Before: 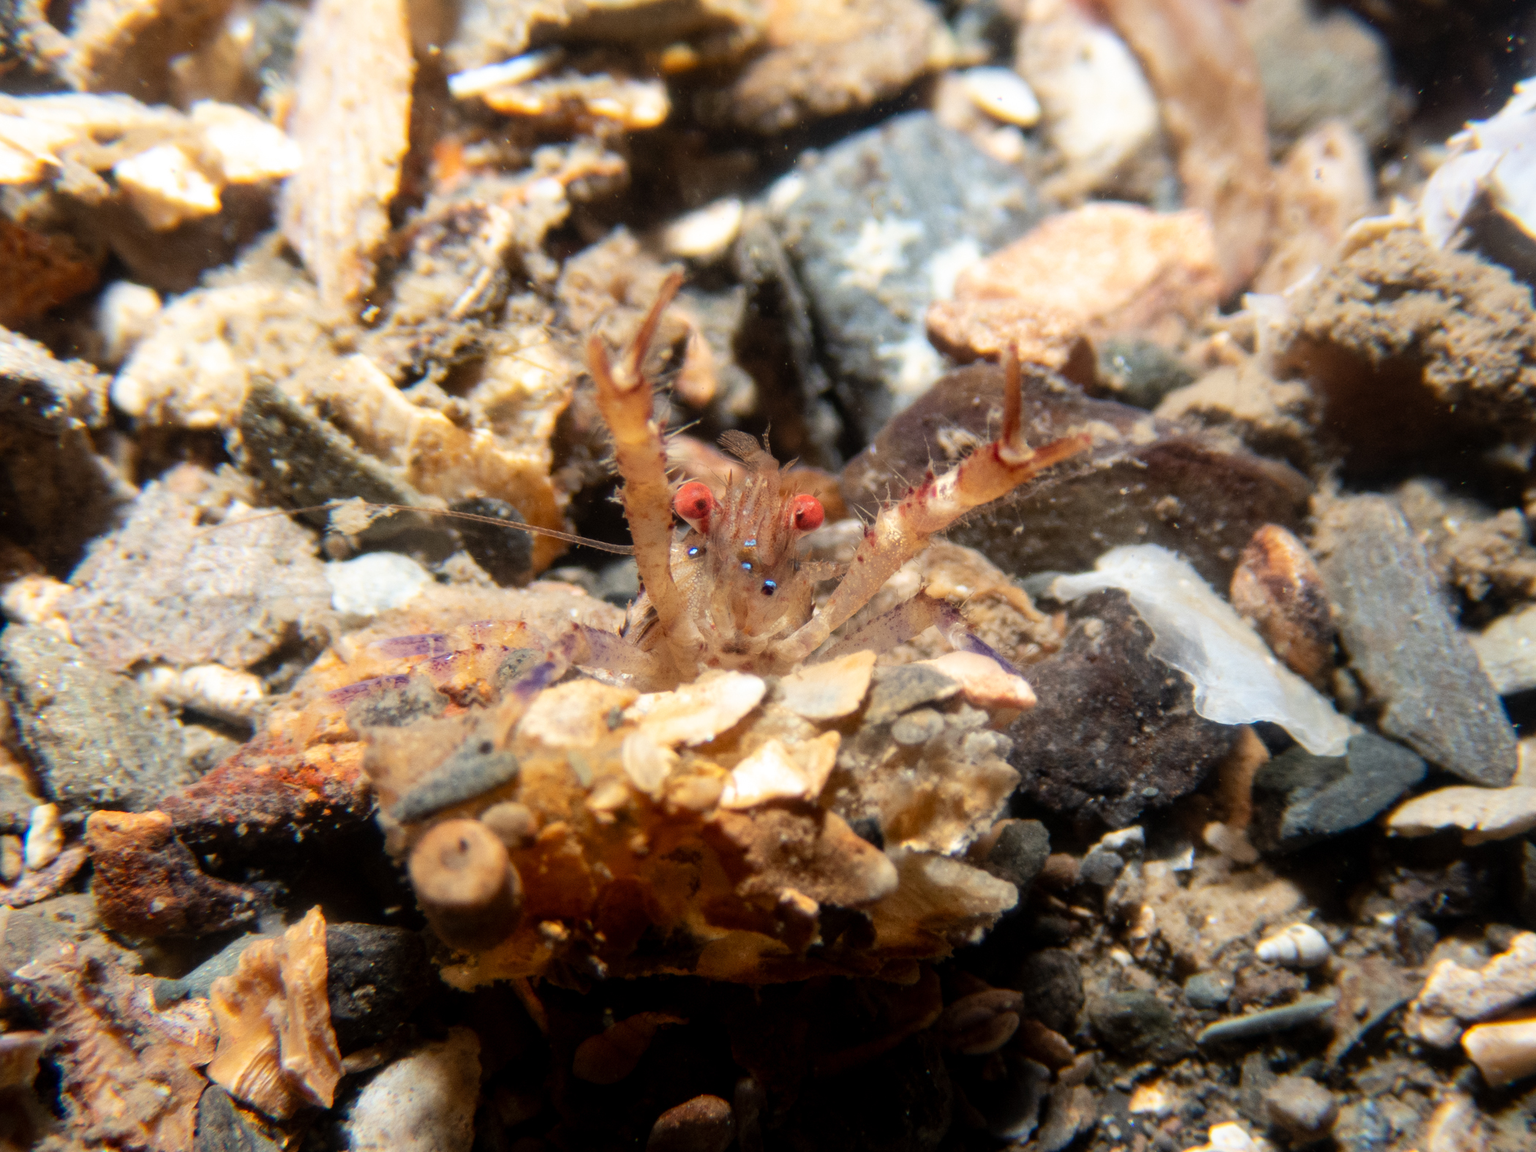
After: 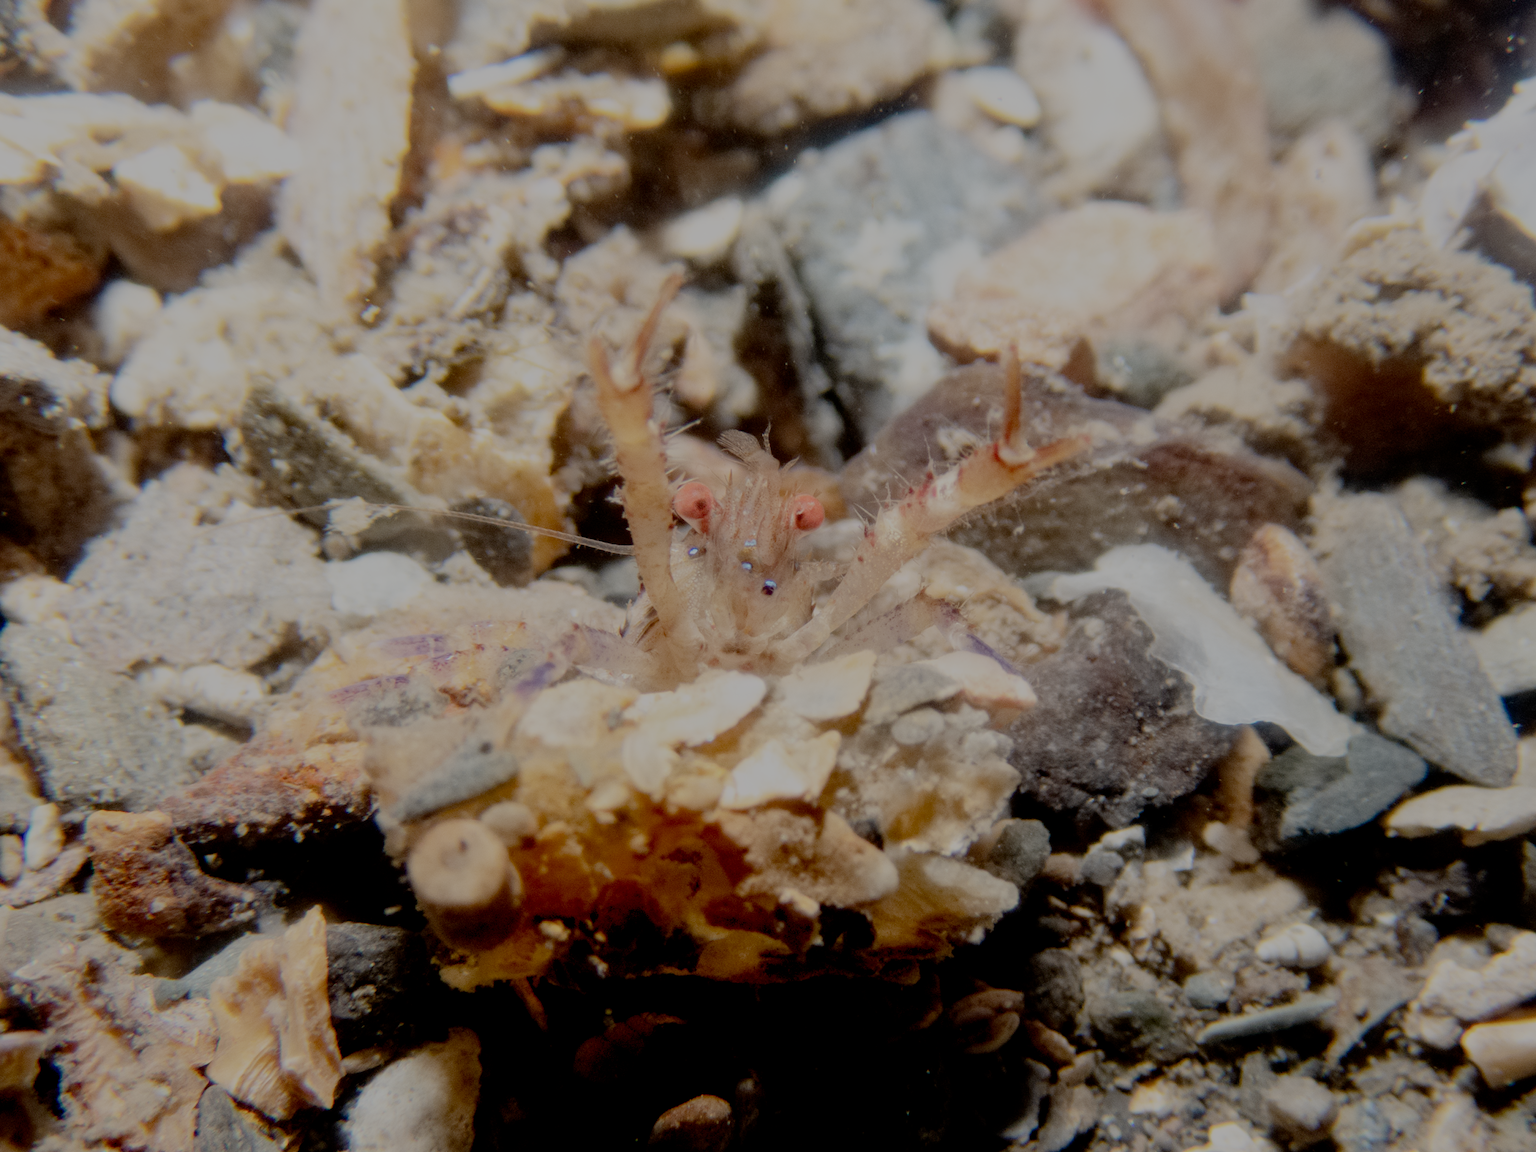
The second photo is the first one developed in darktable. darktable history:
filmic rgb: white relative exposure 8 EV, threshold 3 EV, structure ↔ texture 100%, target black luminance 0%, hardness 2.44, latitude 76.53%, contrast 0.562, shadows ↔ highlights balance 0%, preserve chrominance no, color science v4 (2020), iterations of high-quality reconstruction 10, type of noise poissonian, enable highlight reconstruction true
contrast equalizer: y [[0.5 ×6], [0.5 ×6], [0.5 ×6], [0 ×6], [0, 0, 0, 0.581, 0.011, 0]]
